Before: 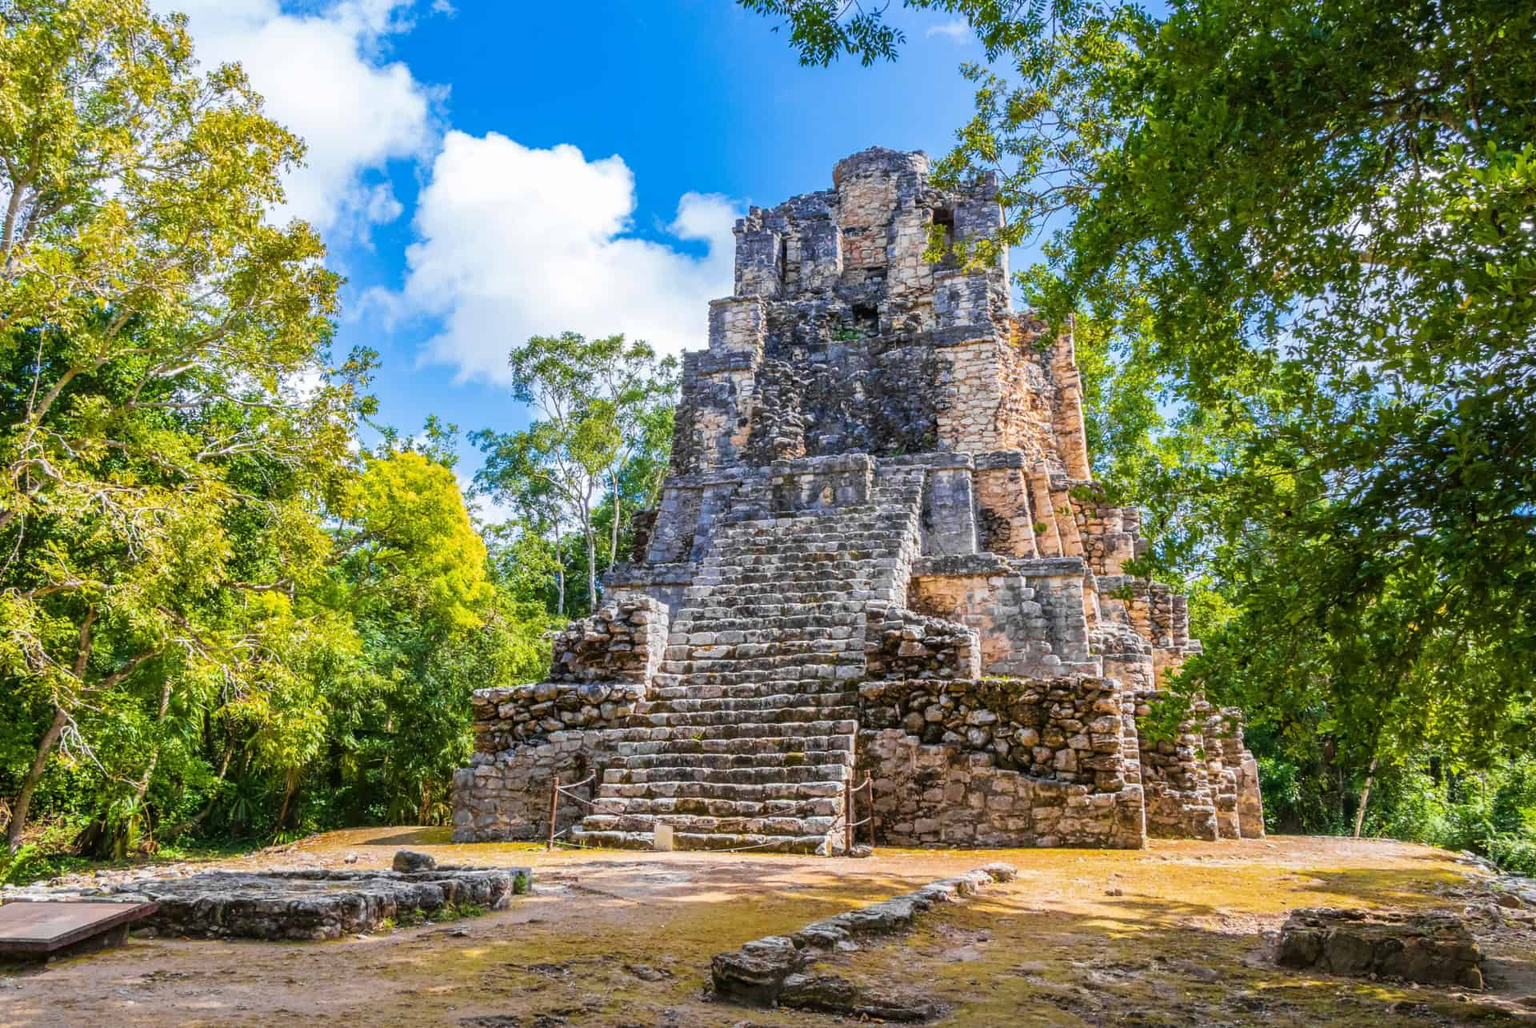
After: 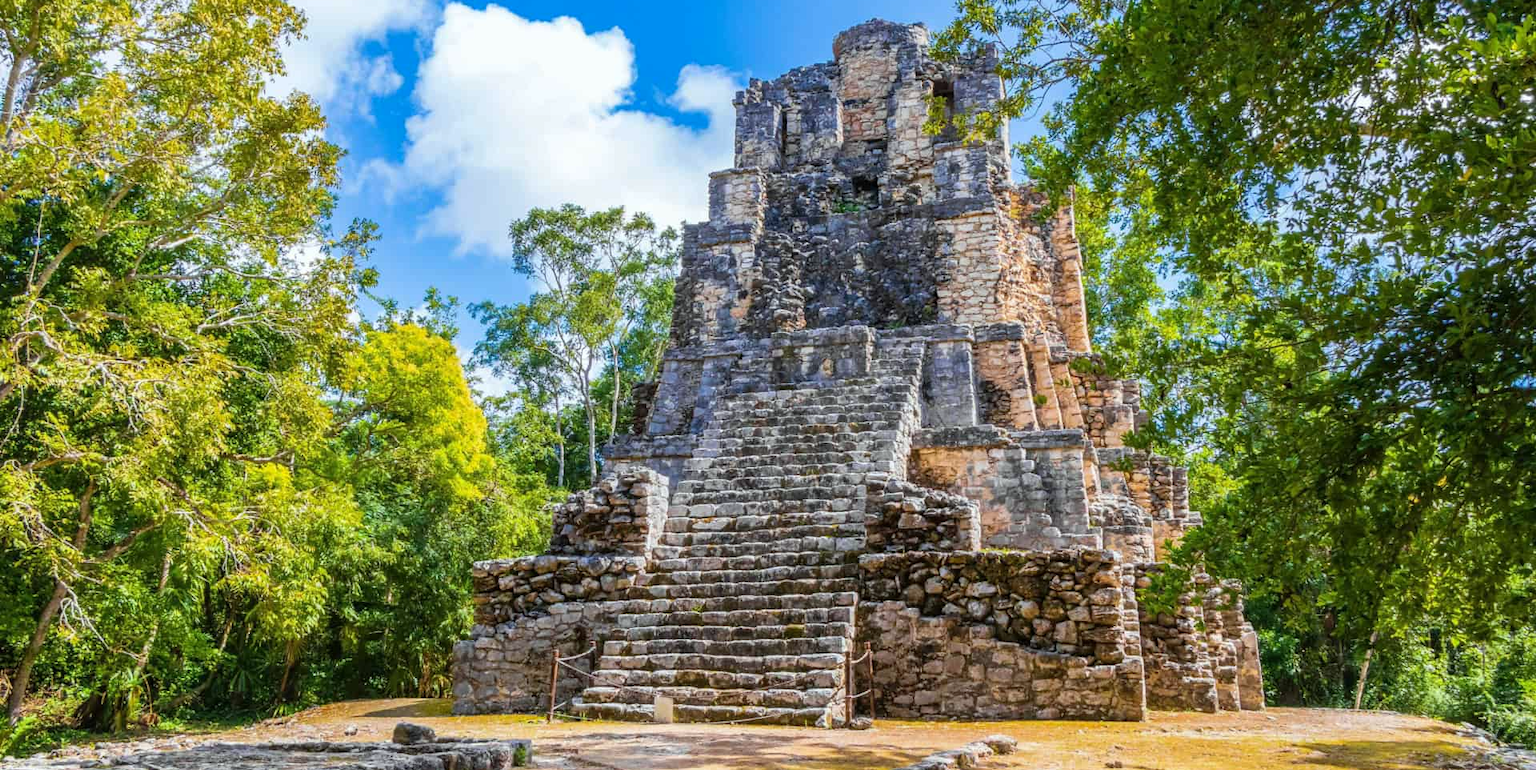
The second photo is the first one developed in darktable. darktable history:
white balance: red 0.978, blue 0.999
crop and rotate: top 12.5%, bottom 12.5%
base curve: curves: ch0 [(0, 0) (0.472, 0.455) (1, 1)], preserve colors none
